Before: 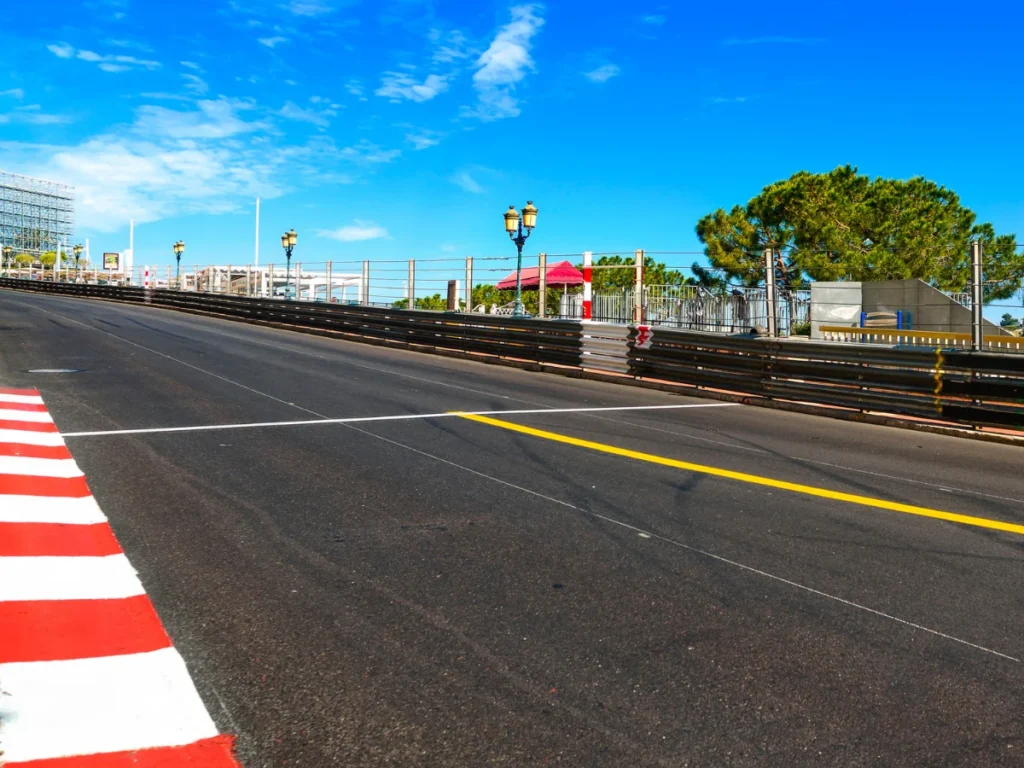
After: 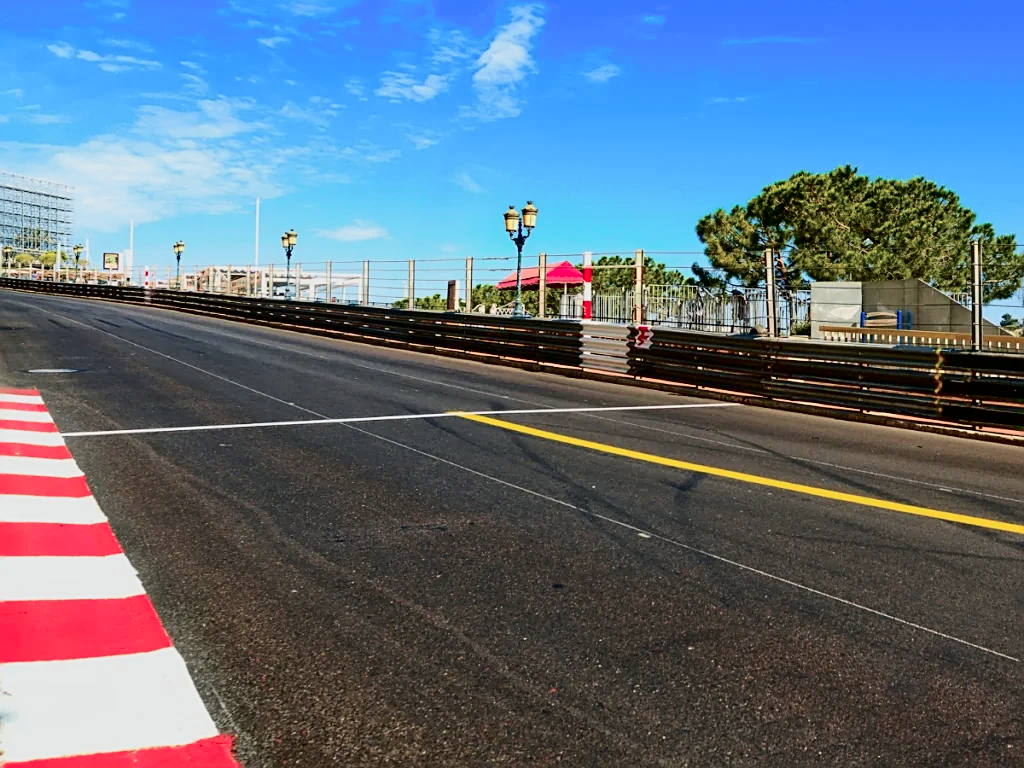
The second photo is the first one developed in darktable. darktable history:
sharpen: amount 0.478
tone curve: curves: ch0 [(0, 0) (0.049, 0.01) (0.154, 0.081) (0.491, 0.519) (0.748, 0.765) (1, 0.919)]; ch1 [(0, 0) (0.172, 0.123) (0.317, 0.272) (0.401, 0.422) (0.499, 0.497) (0.531, 0.54) (0.615, 0.603) (0.741, 0.783) (1, 1)]; ch2 [(0, 0) (0.411, 0.424) (0.483, 0.478) (0.544, 0.56) (0.686, 0.638) (1, 1)], color space Lab, independent channels, preserve colors none
